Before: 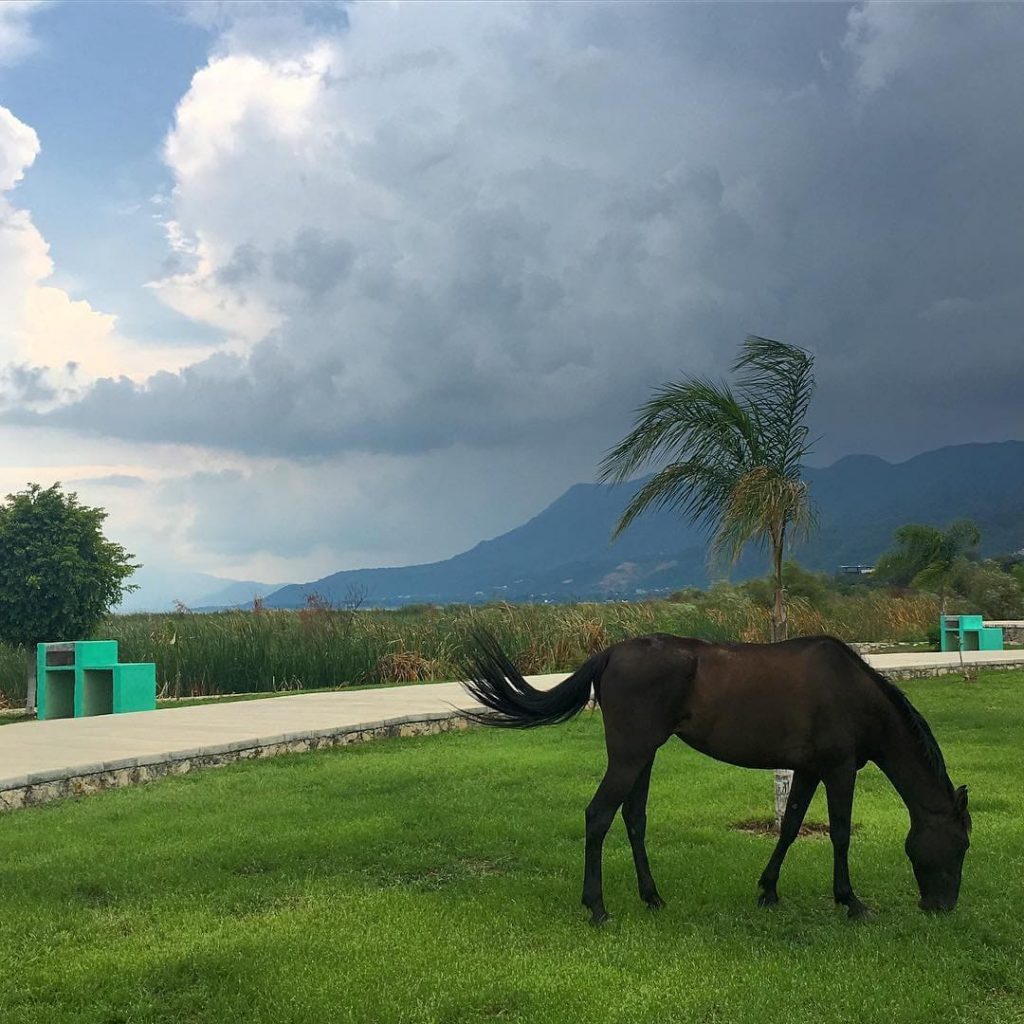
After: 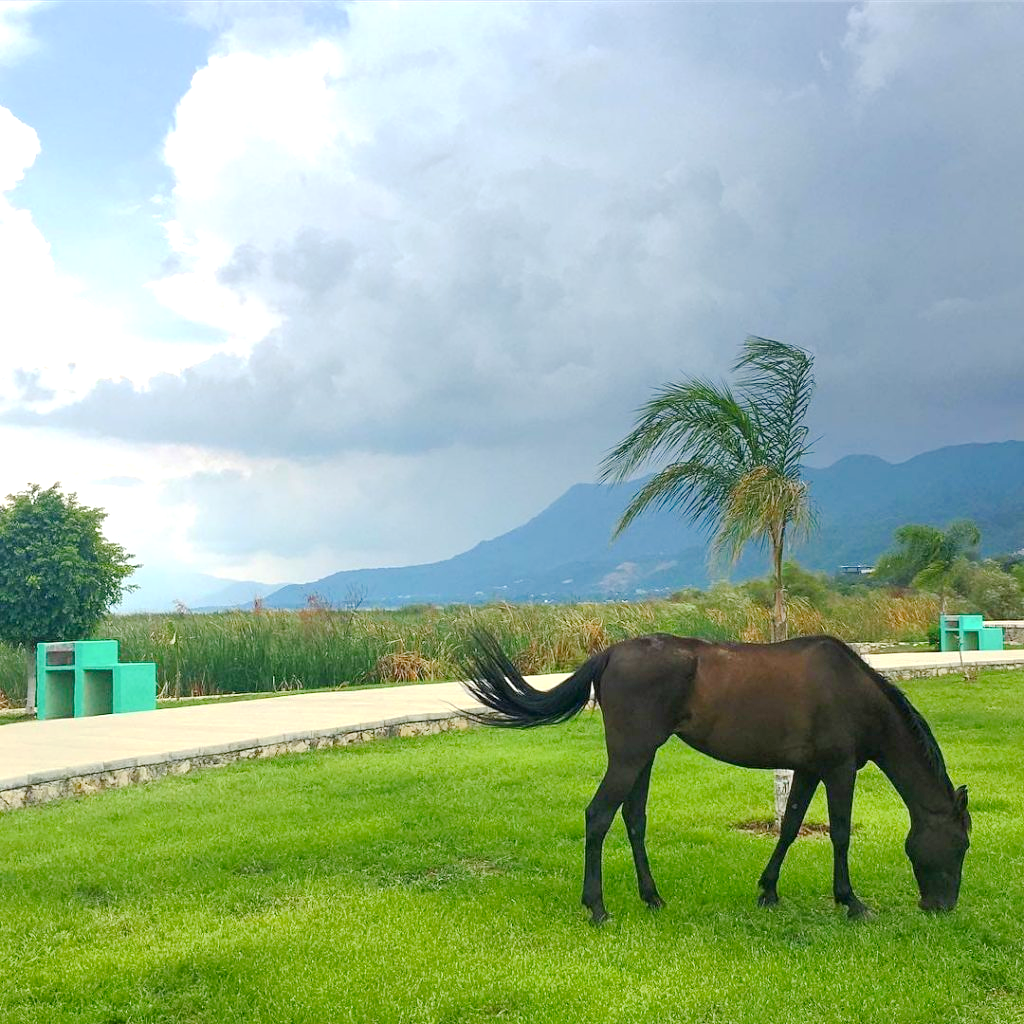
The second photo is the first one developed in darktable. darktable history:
color balance rgb: perceptual saturation grading › global saturation -0.135%
exposure: exposure 0.663 EV, compensate exposure bias true, compensate highlight preservation false
color correction: highlights b* 0.011, saturation 1.3
base curve: curves: ch0 [(0, 0) (0.158, 0.273) (0.879, 0.895) (1, 1)], preserve colors none
